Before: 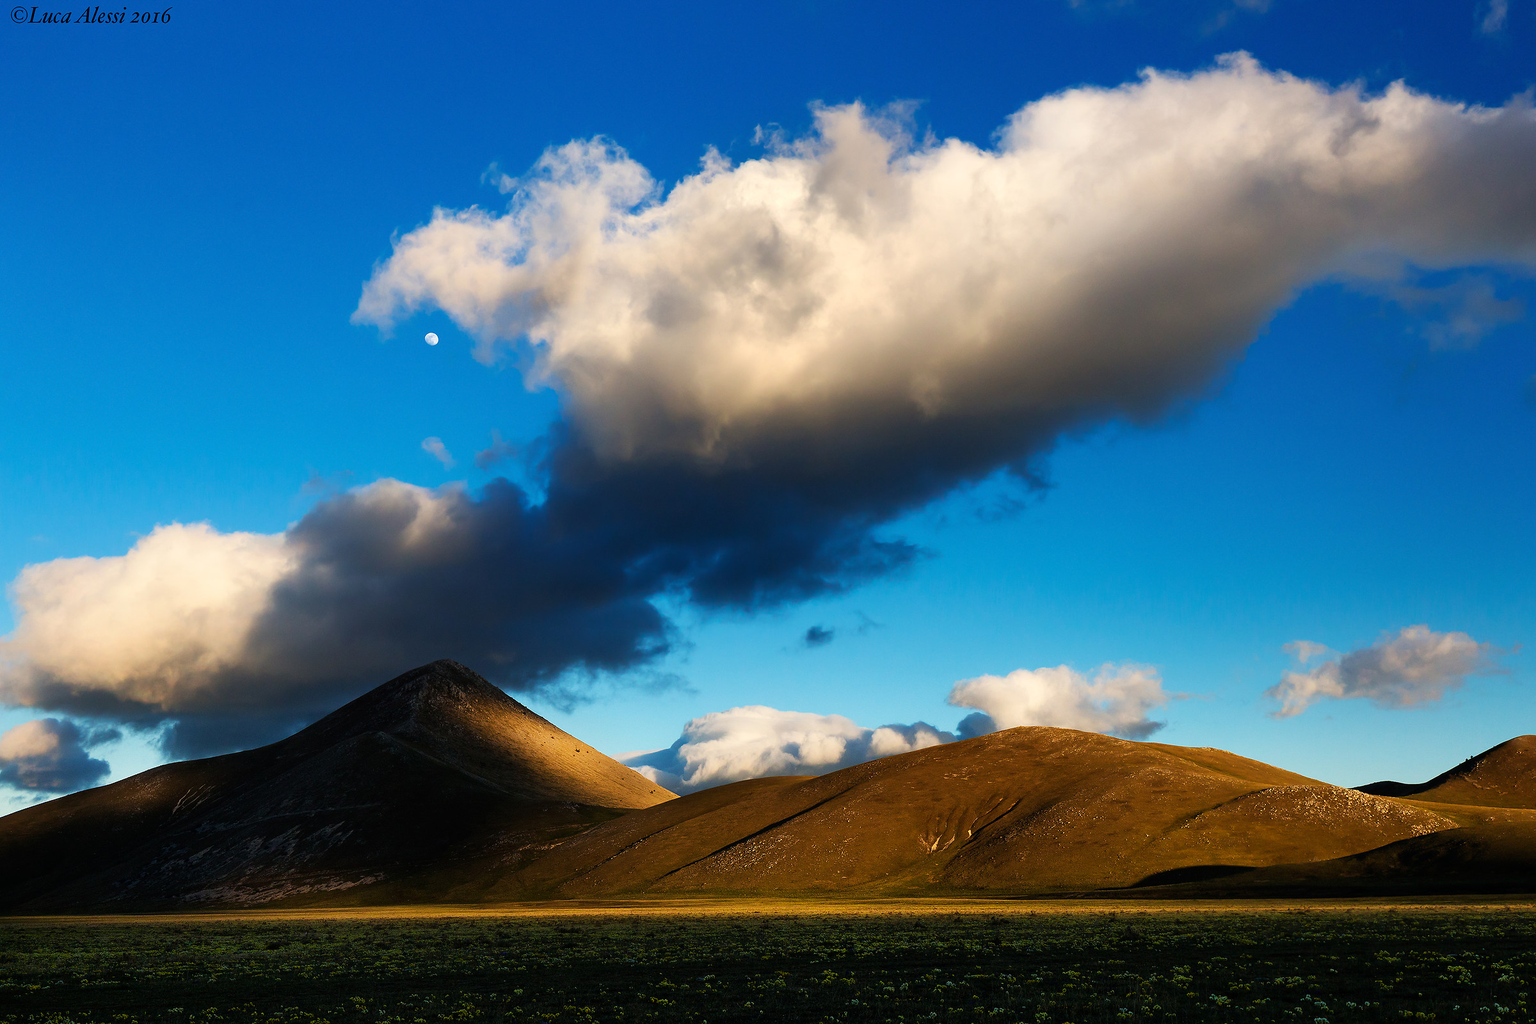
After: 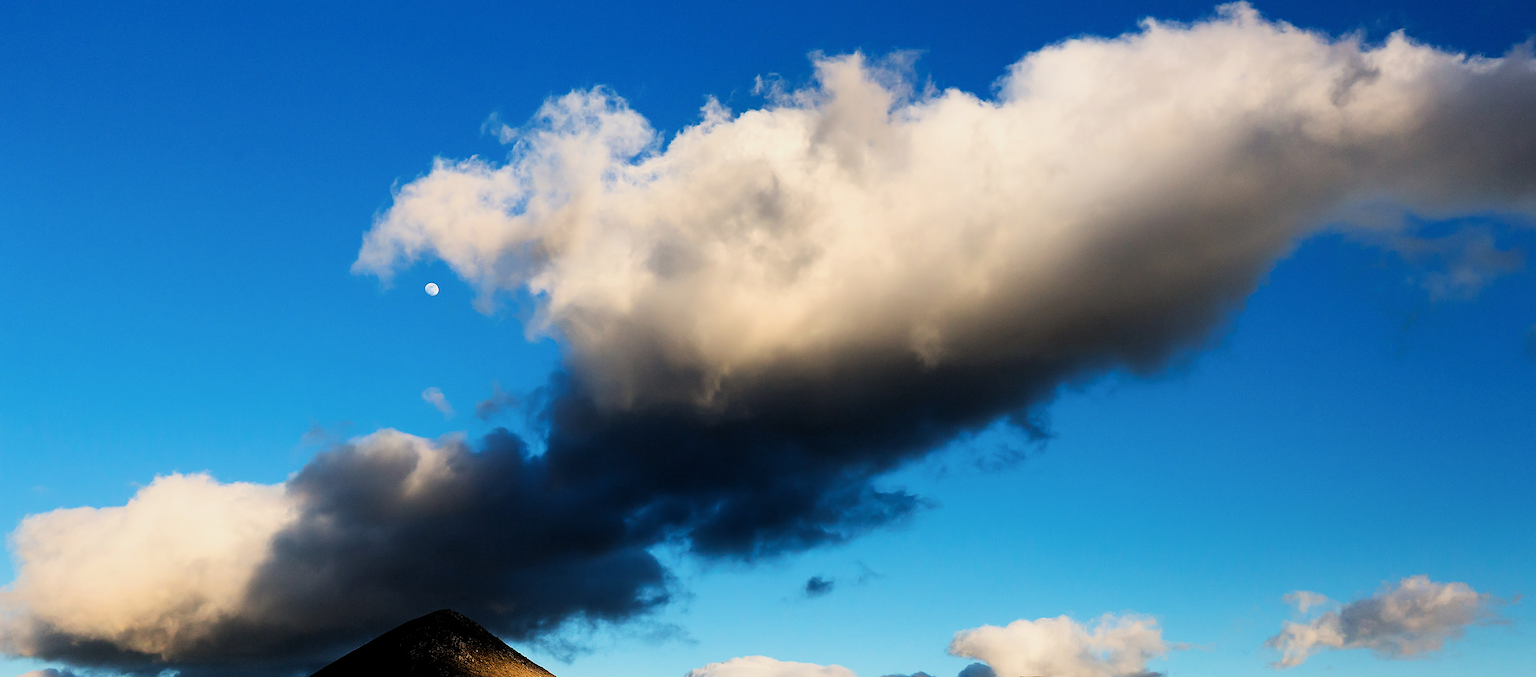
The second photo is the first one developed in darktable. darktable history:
sharpen: amount 0.217
crop and rotate: top 4.89%, bottom 28.934%
filmic rgb: middle gray luminance 10.13%, black relative exposure -8.58 EV, white relative exposure 3.3 EV, target black luminance 0%, hardness 5.21, latitude 44.56%, contrast 1.302, highlights saturation mix 5.22%, shadows ↔ highlights balance 23.95%
